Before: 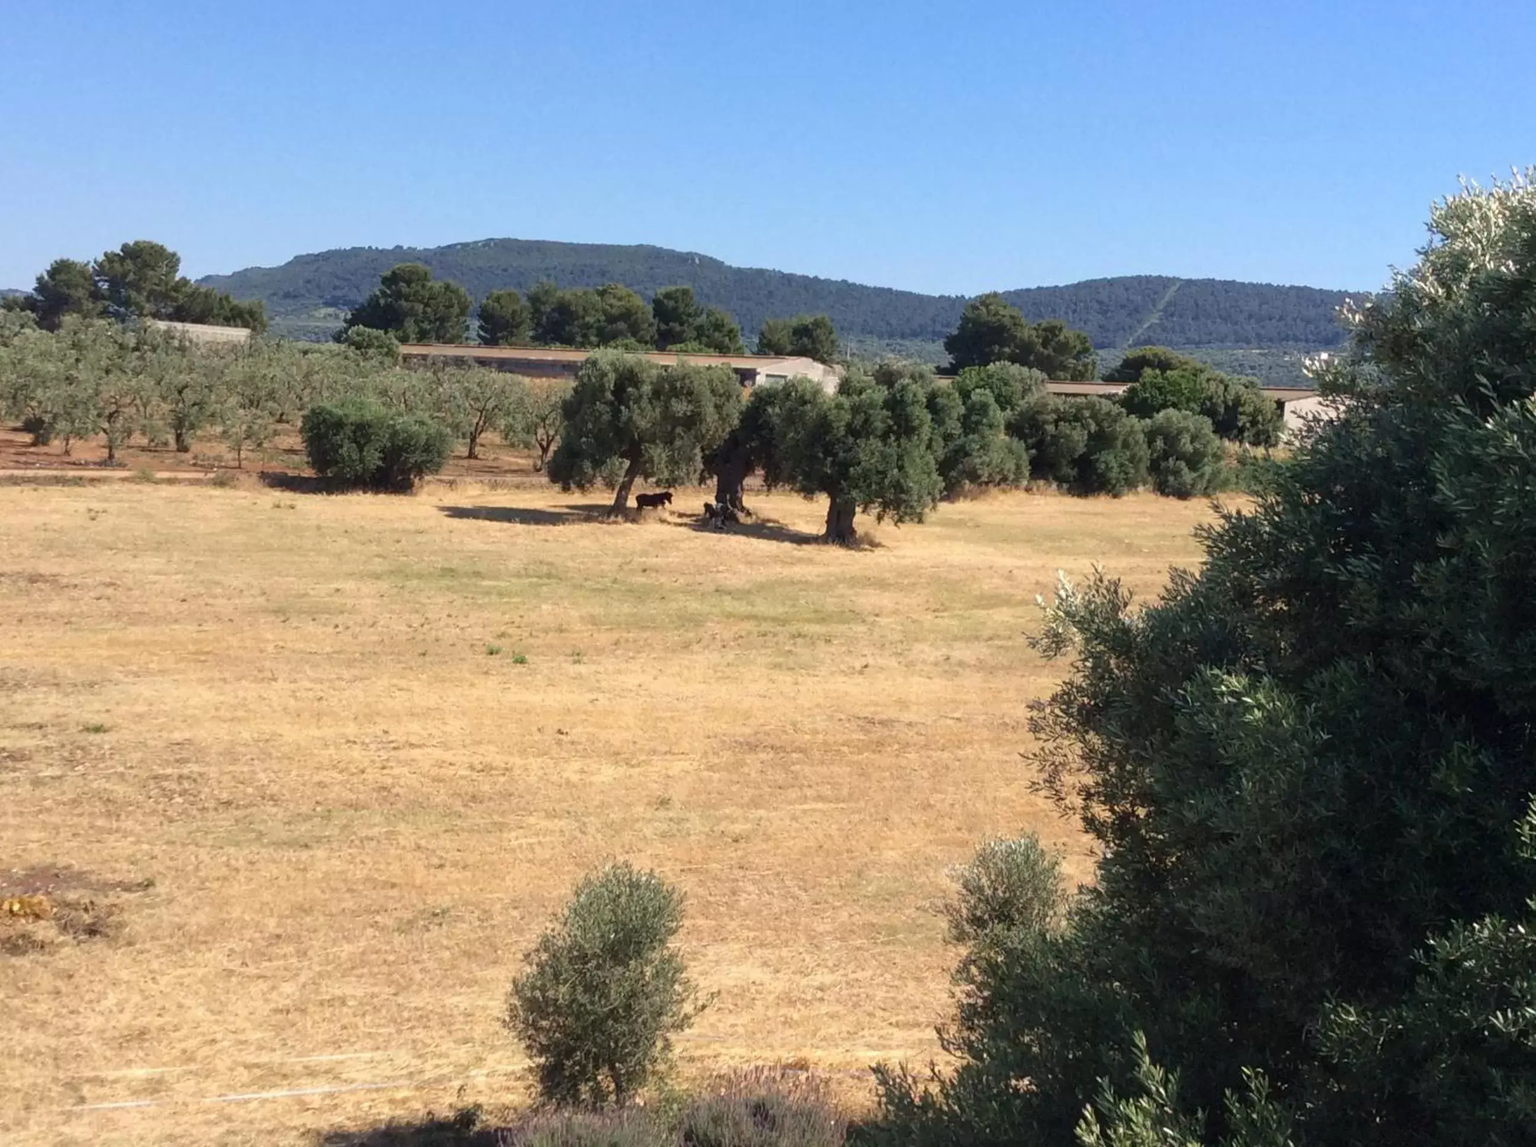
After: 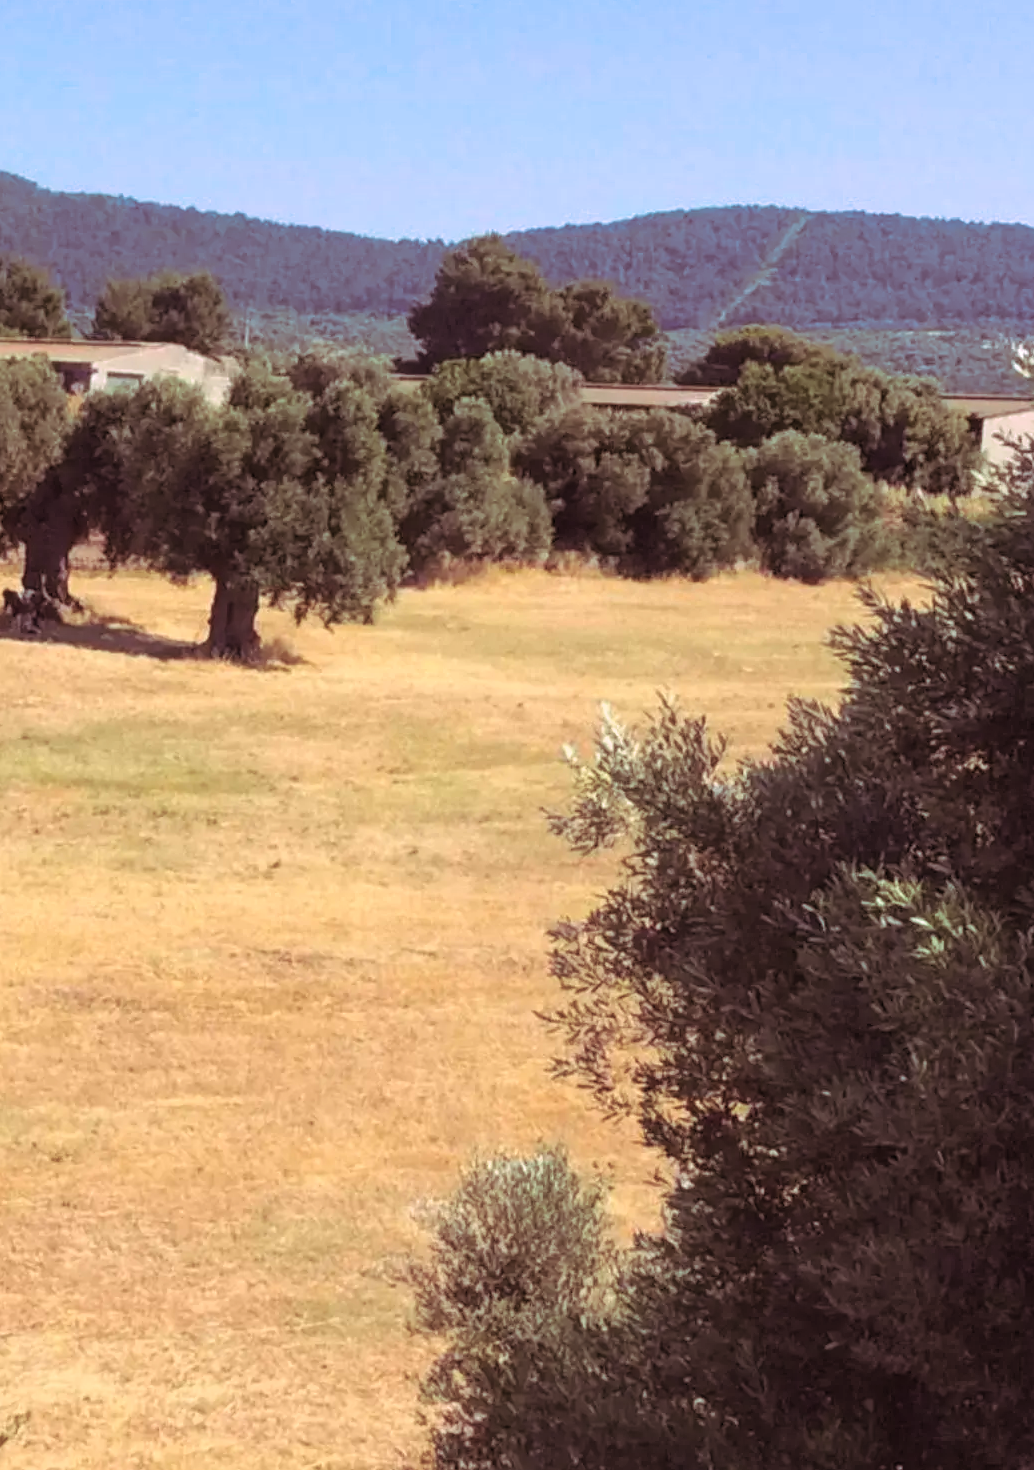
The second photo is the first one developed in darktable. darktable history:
split-toning: highlights › hue 298.8°, highlights › saturation 0.73, compress 41.76%
crop: left 45.721%, top 13.393%, right 14.118%, bottom 10.01%
exposure: compensate highlight preservation false
contrast brightness saturation: brightness 0.09, saturation 0.19
